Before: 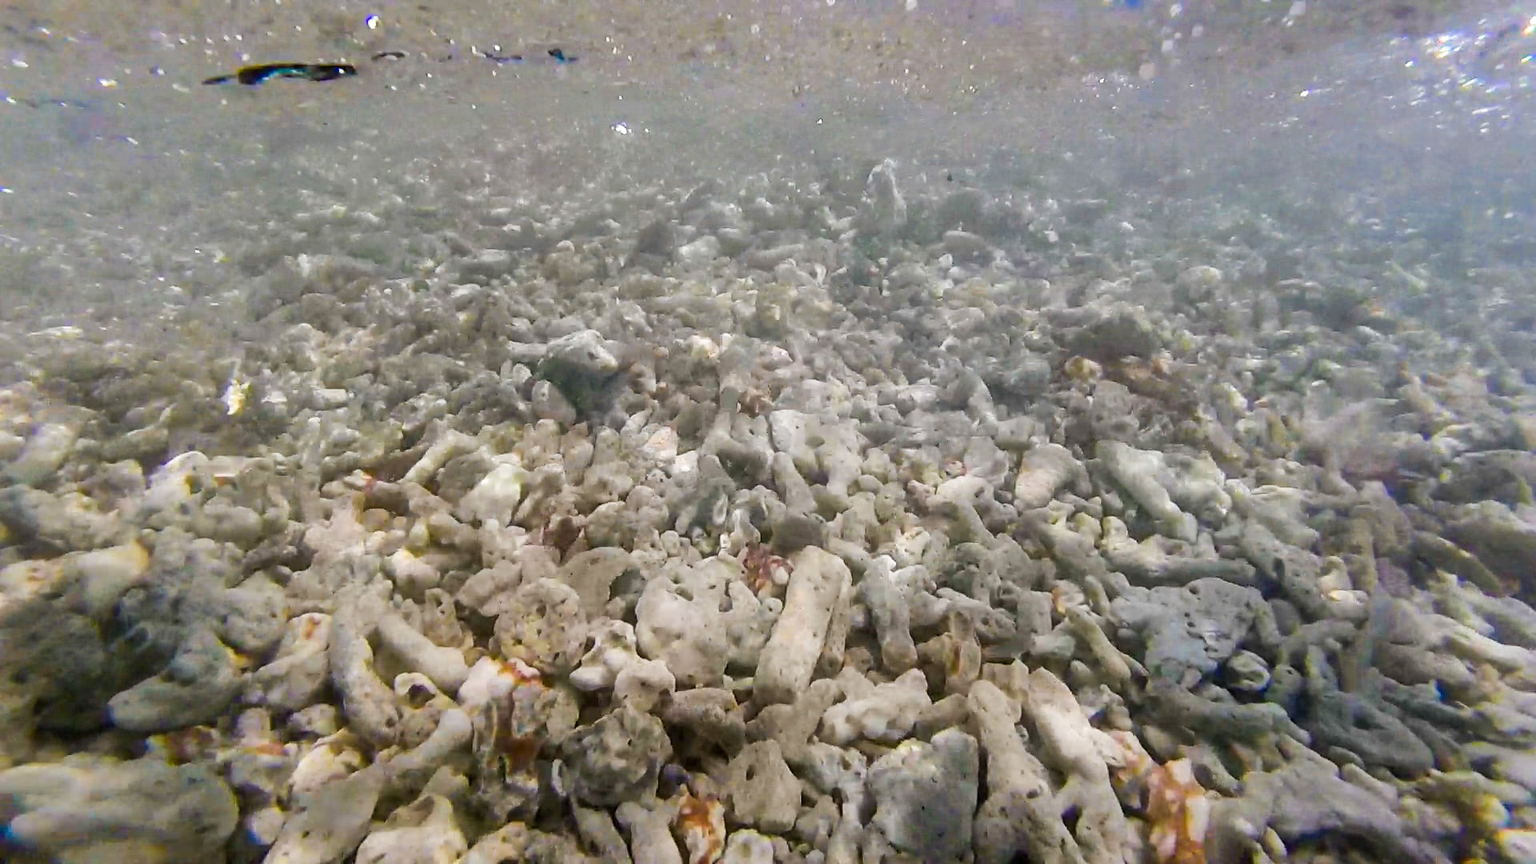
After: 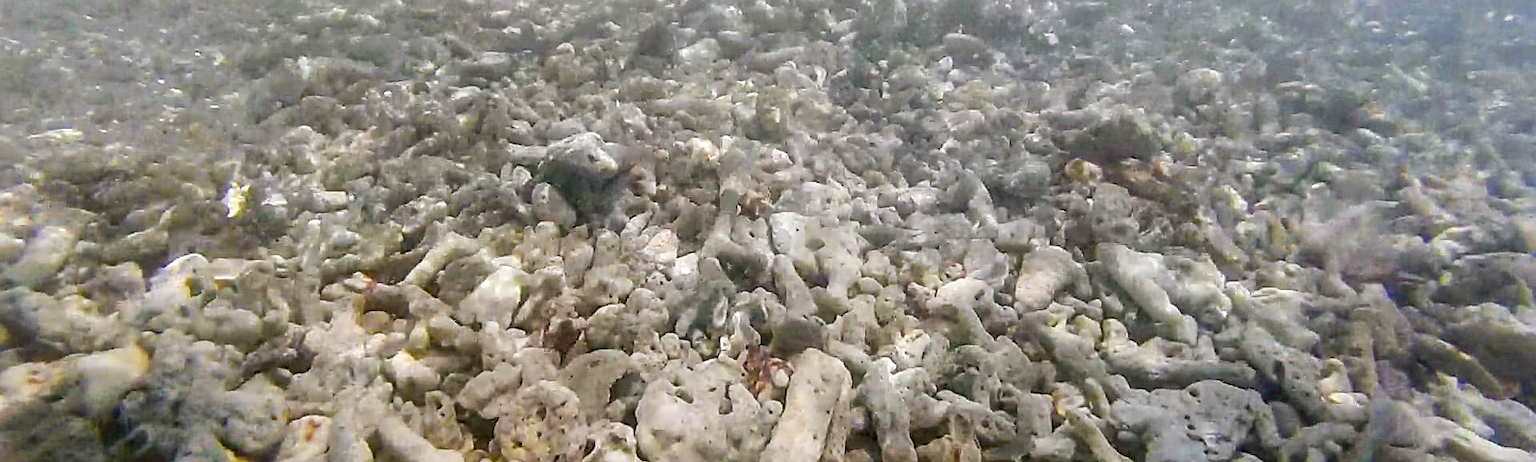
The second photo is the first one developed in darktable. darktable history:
sharpen: on, module defaults
local contrast: on, module defaults
crop and rotate: top 23.043%, bottom 23.437%
